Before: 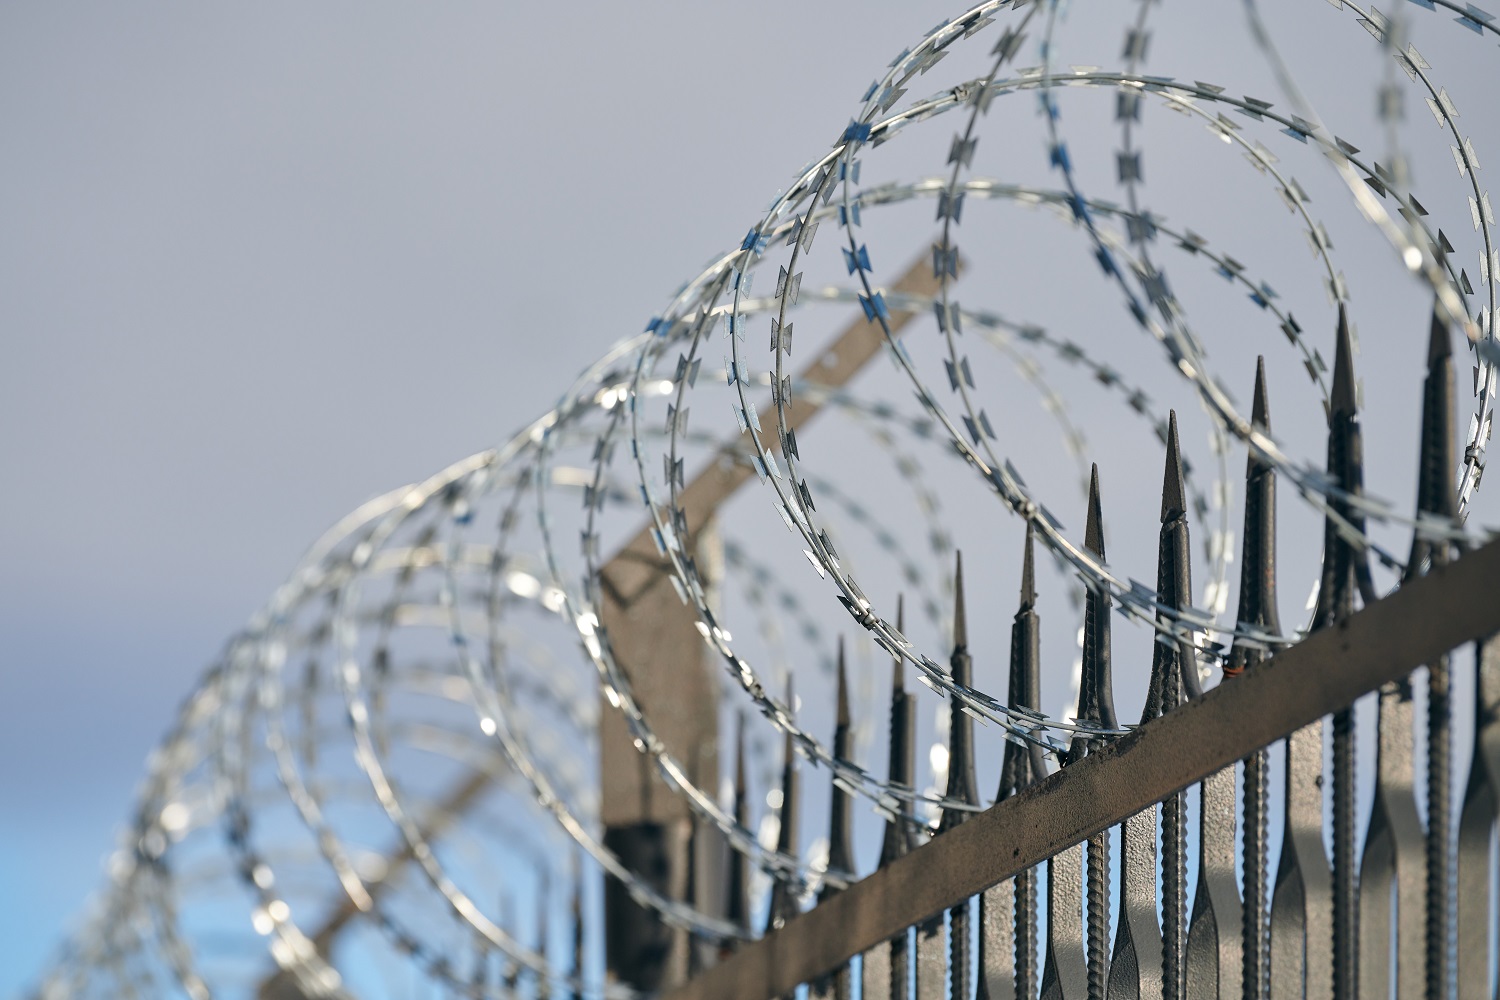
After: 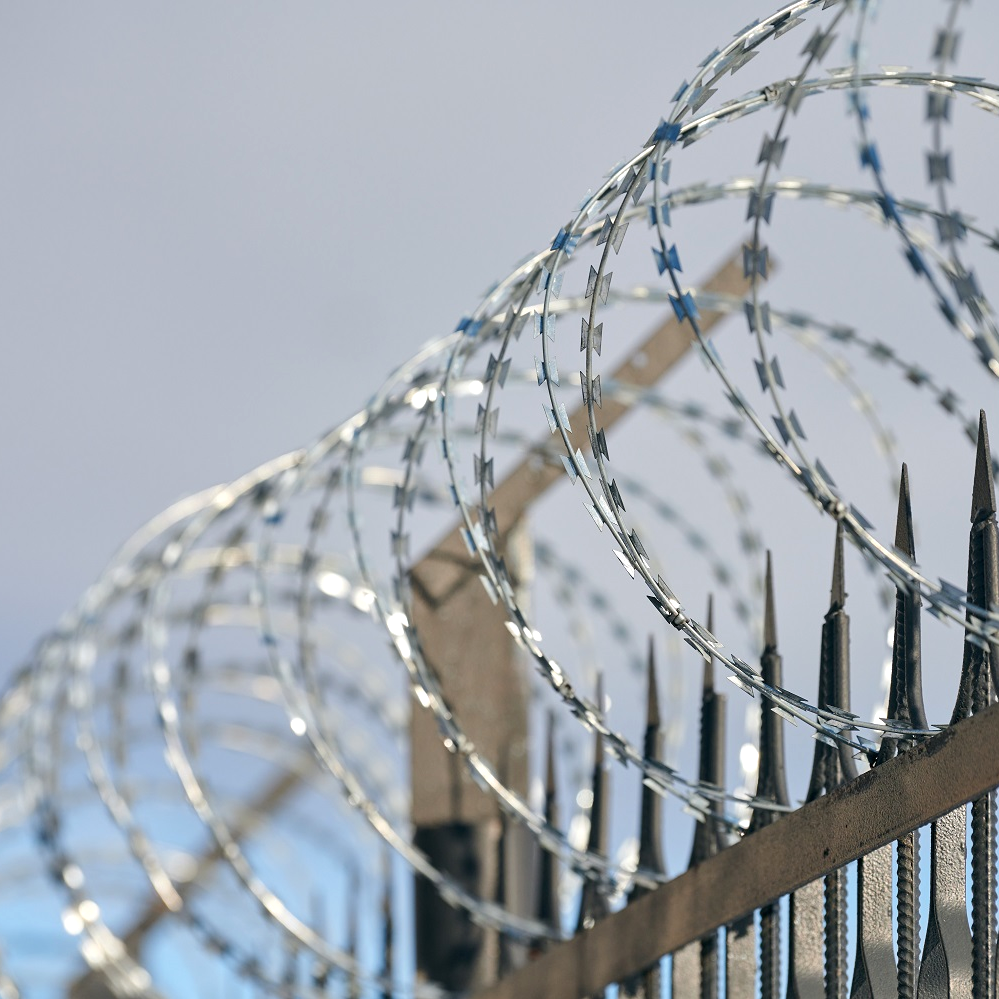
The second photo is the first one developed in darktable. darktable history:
exposure: black level correction 0.001, exposure 0.5 EV, compensate exposure bias true, compensate highlight preservation false
crop and rotate: left 12.673%, right 20.66%
